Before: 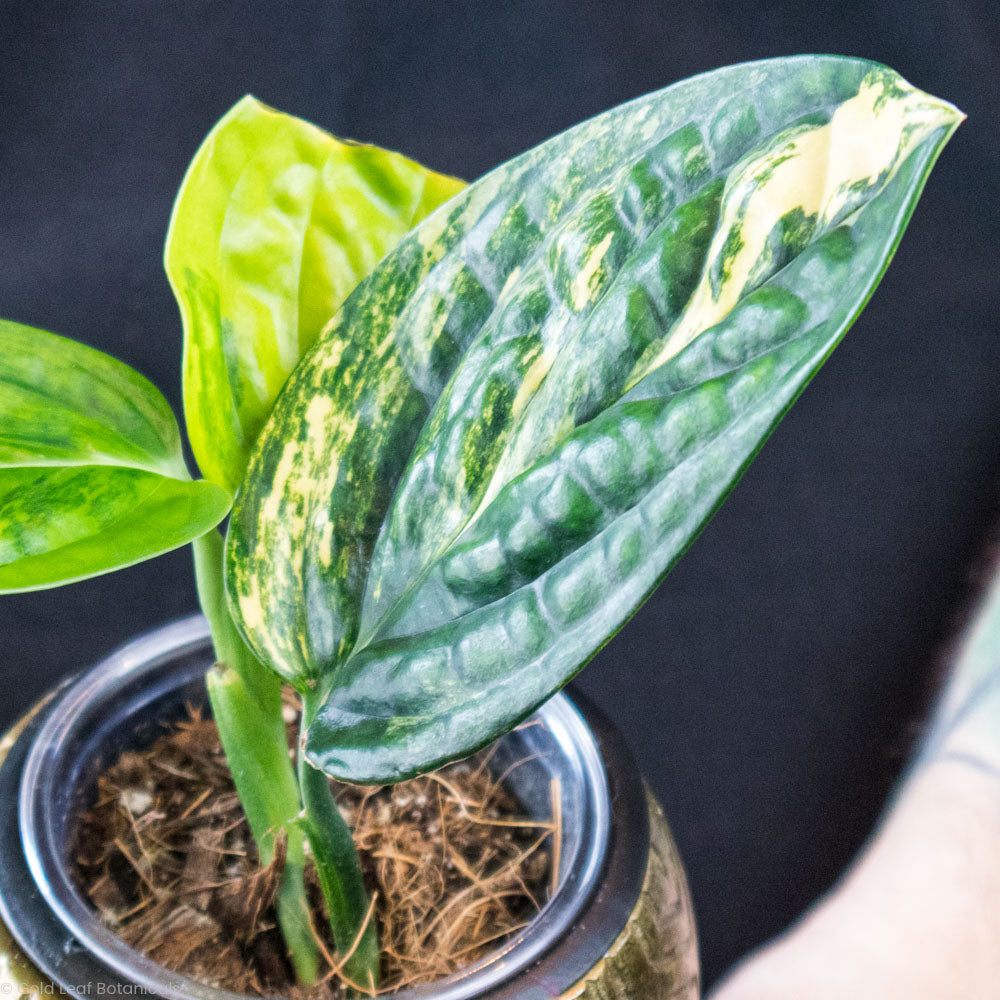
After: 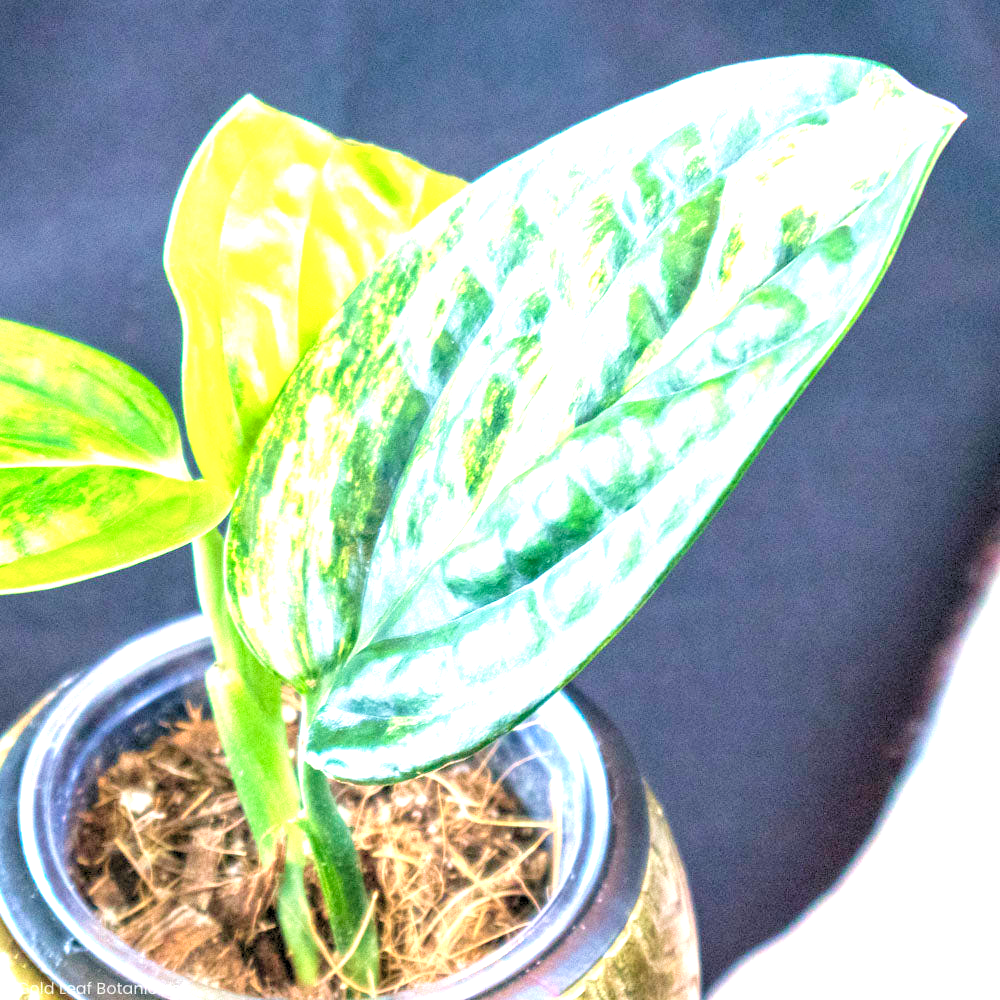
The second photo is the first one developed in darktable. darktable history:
exposure: black level correction 0, exposure 0.89 EV, compensate highlight preservation false
velvia: on, module defaults
levels: levels [0.036, 0.364, 0.827]
